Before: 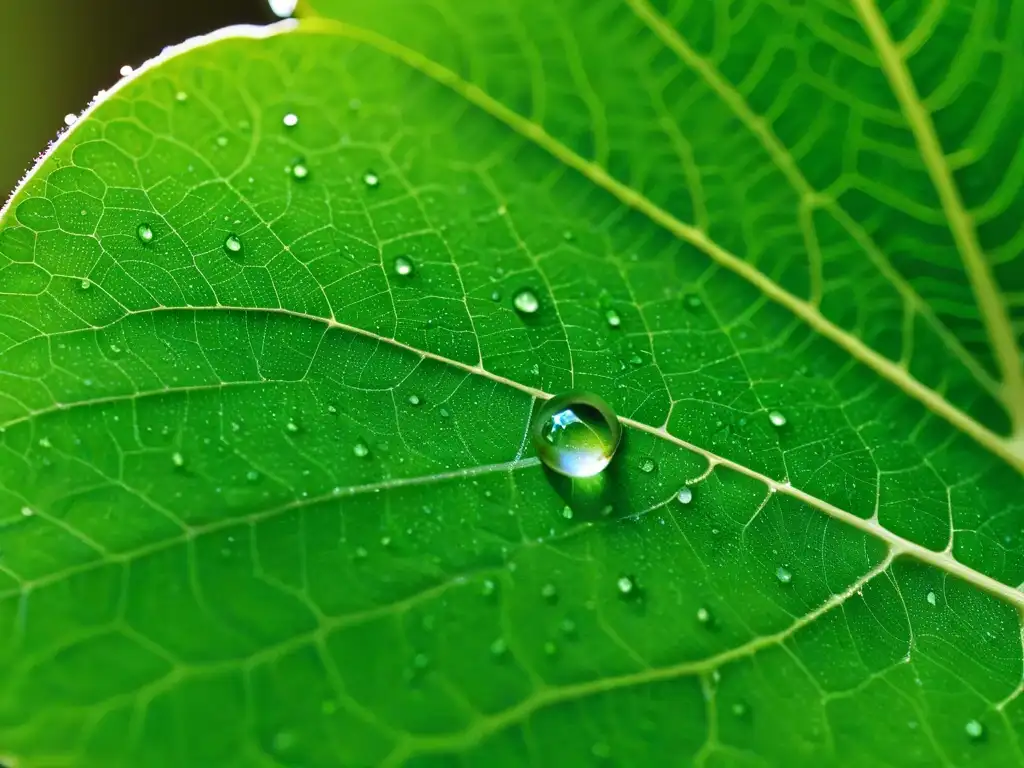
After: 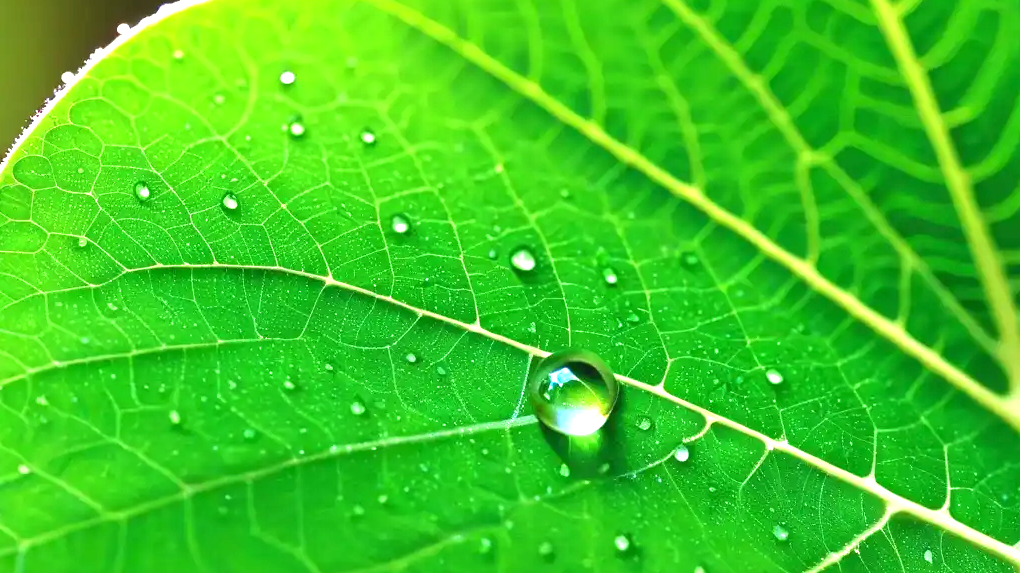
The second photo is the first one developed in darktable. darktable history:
exposure: black level correction 0, exposure 1.1 EV, compensate exposure bias true, compensate highlight preservation false
crop: left 0.387%, top 5.469%, bottom 19.809%
